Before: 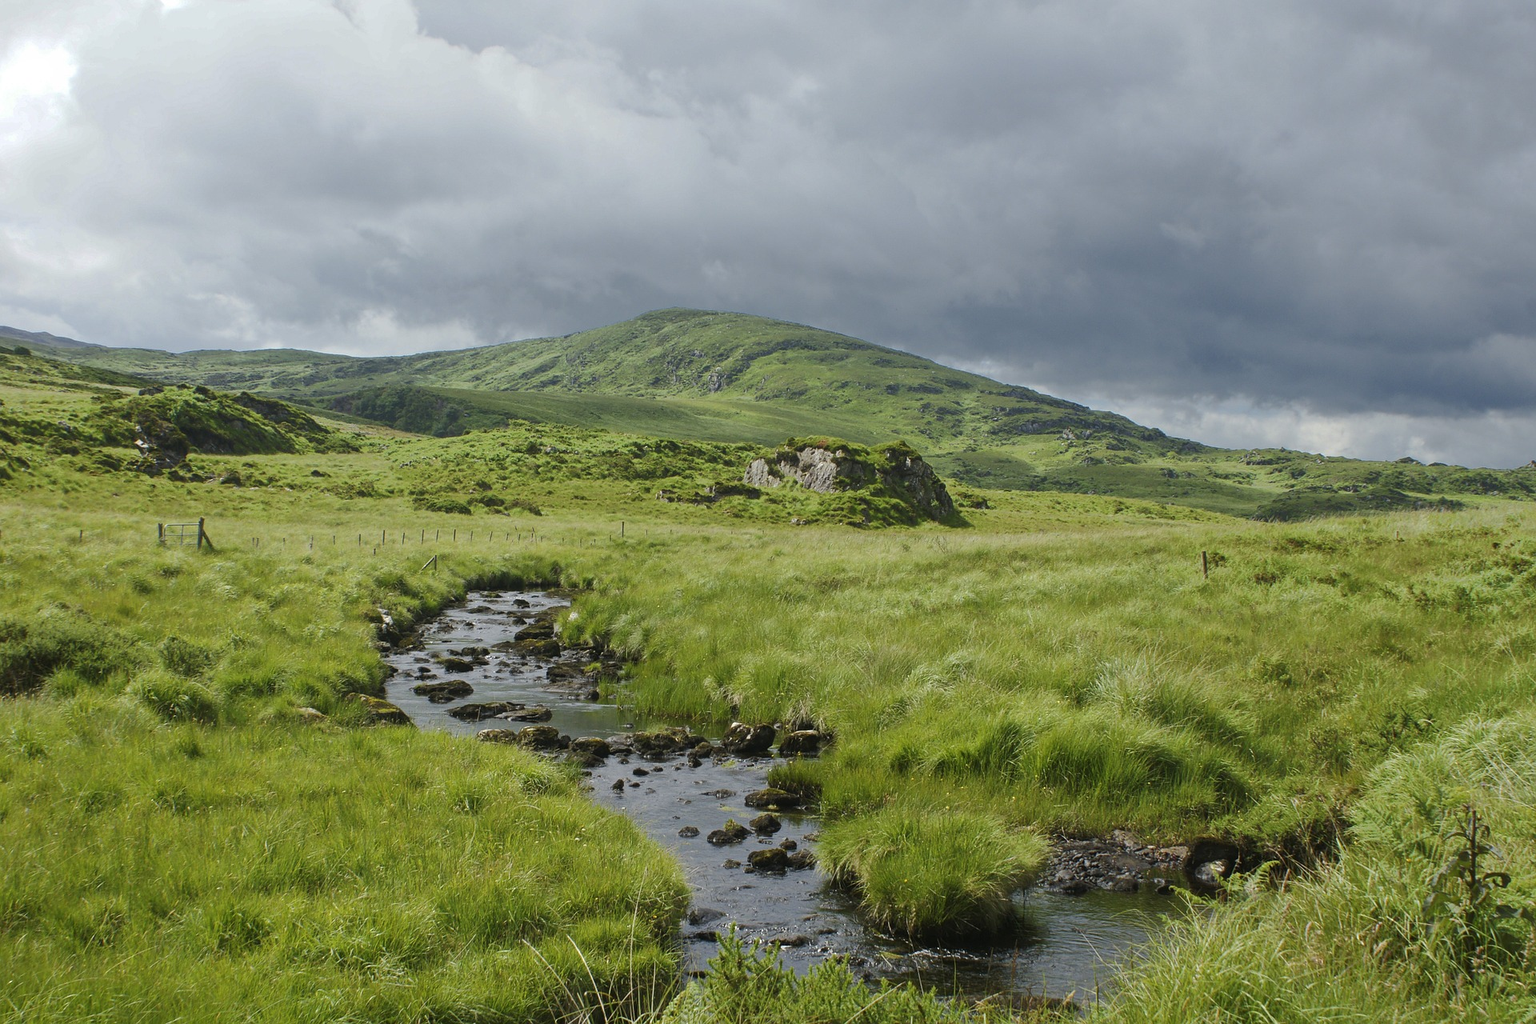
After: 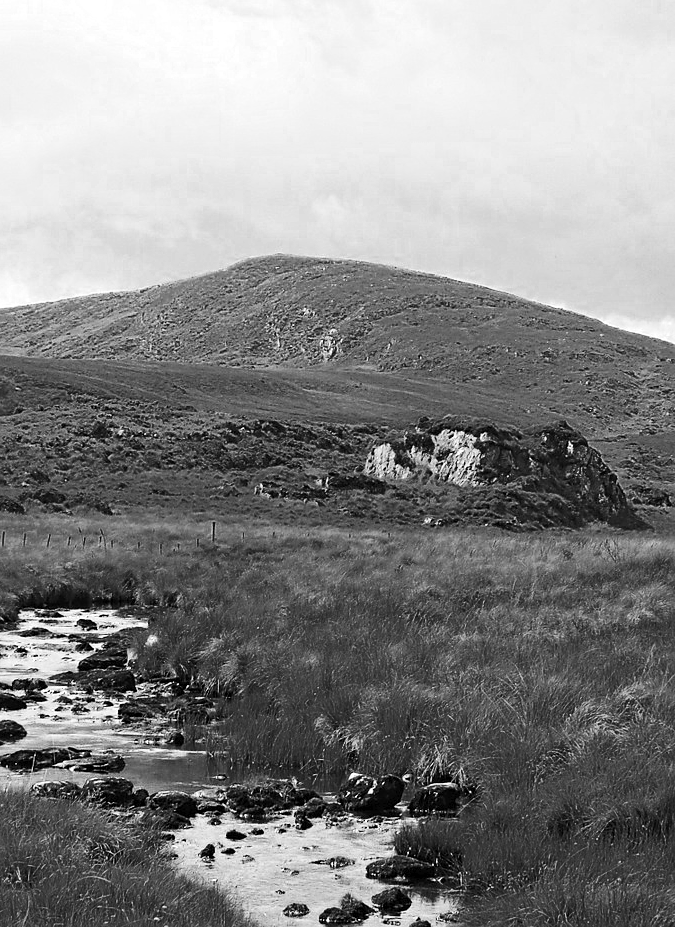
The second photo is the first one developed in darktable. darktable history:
exposure: black level correction 0.001, exposure 0.5 EV, compensate exposure bias true, compensate highlight preservation false
tone curve: curves: ch0 [(0, 0) (0.003, 0.016) (0.011, 0.019) (0.025, 0.023) (0.044, 0.029) (0.069, 0.042) (0.1, 0.068) (0.136, 0.101) (0.177, 0.143) (0.224, 0.21) (0.277, 0.289) (0.335, 0.379) (0.399, 0.476) (0.468, 0.569) (0.543, 0.654) (0.623, 0.75) (0.709, 0.822) (0.801, 0.893) (0.898, 0.946) (1, 1)], preserve colors none
color zones: curves: ch0 [(0.287, 0.048) (0.493, 0.484) (0.737, 0.816)]; ch1 [(0, 0) (0.143, 0) (0.286, 0) (0.429, 0) (0.571, 0) (0.714, 0) (0.857, 0)]
levels: mode automatic, black 0.023%, white 99.97%, levels [0.062, 0.494, 0.925]
sharpen: radius 1.559, amount 0.373, threshold 1.271
crop and rotate: left 29.476%, top 10.214%, right 35.32%, bottom 17.333%
contrast equalizer: y [[0.51, 0.537, 0.559, 0.574, 0.599, 0.618], [0.5 ×6], [0.5 ×6], [0 ×6], [0 ×6]]
